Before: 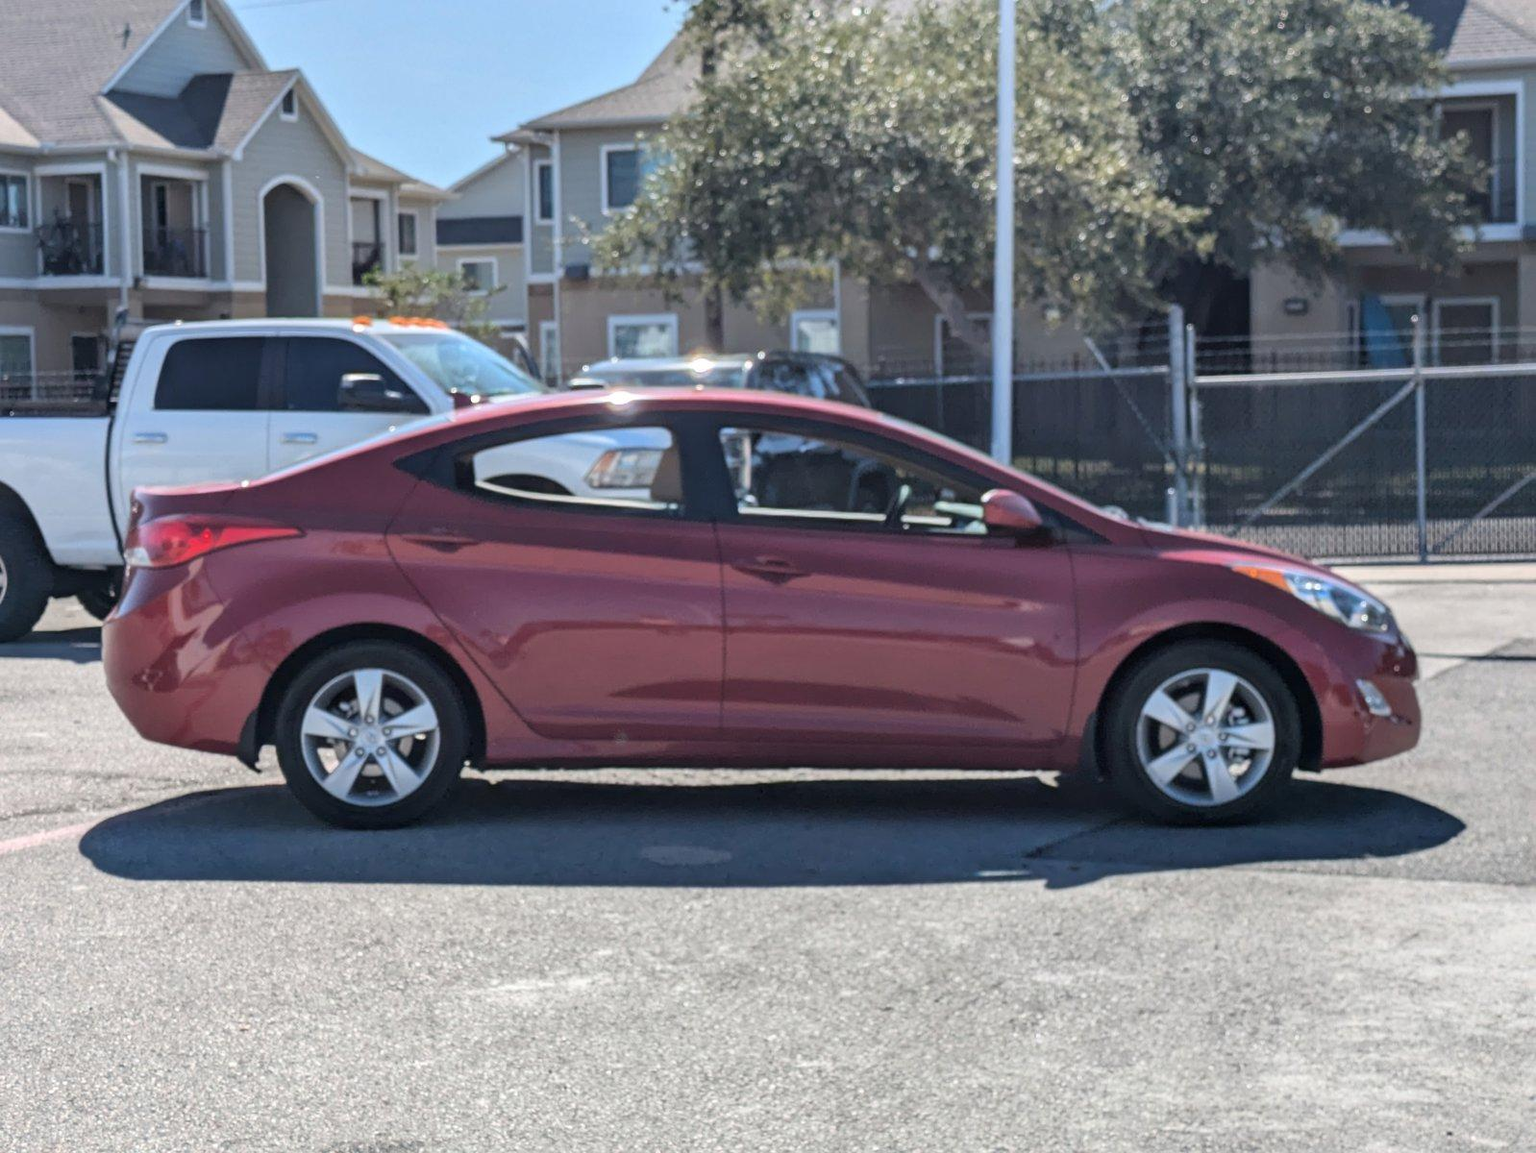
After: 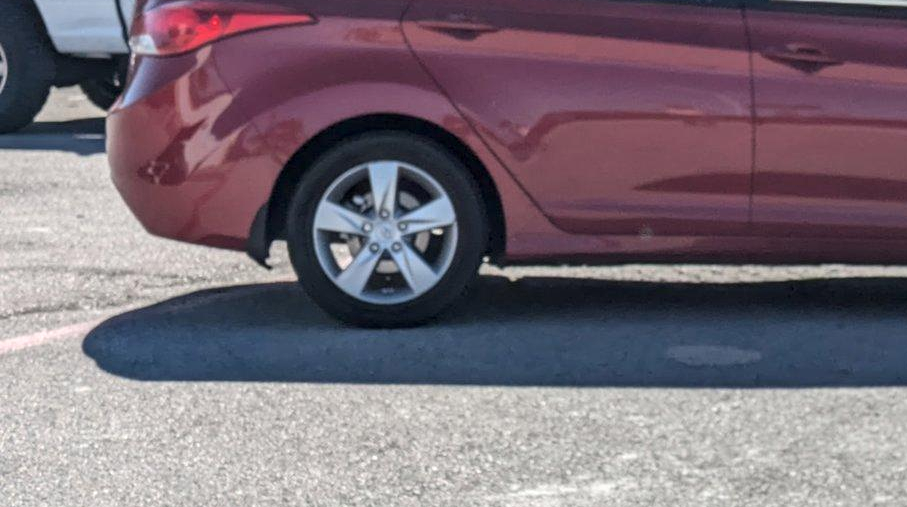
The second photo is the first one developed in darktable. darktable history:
local contrast: on, module defaults
crop: top 44.626%, right 43.202%, bottom 13.095%
